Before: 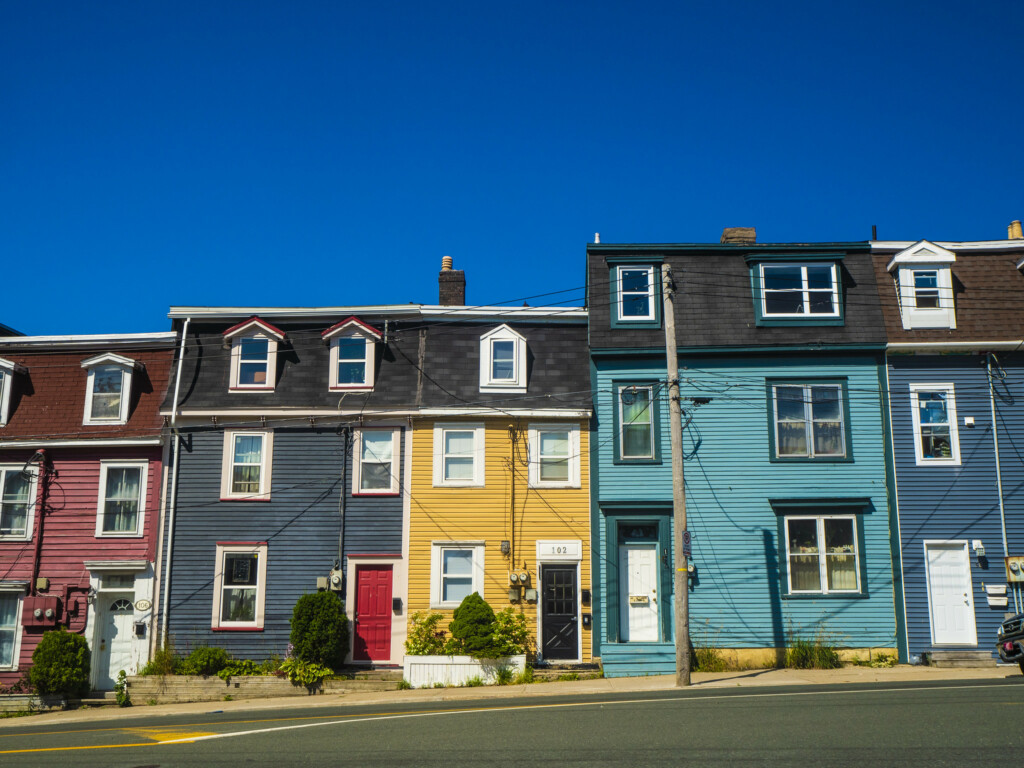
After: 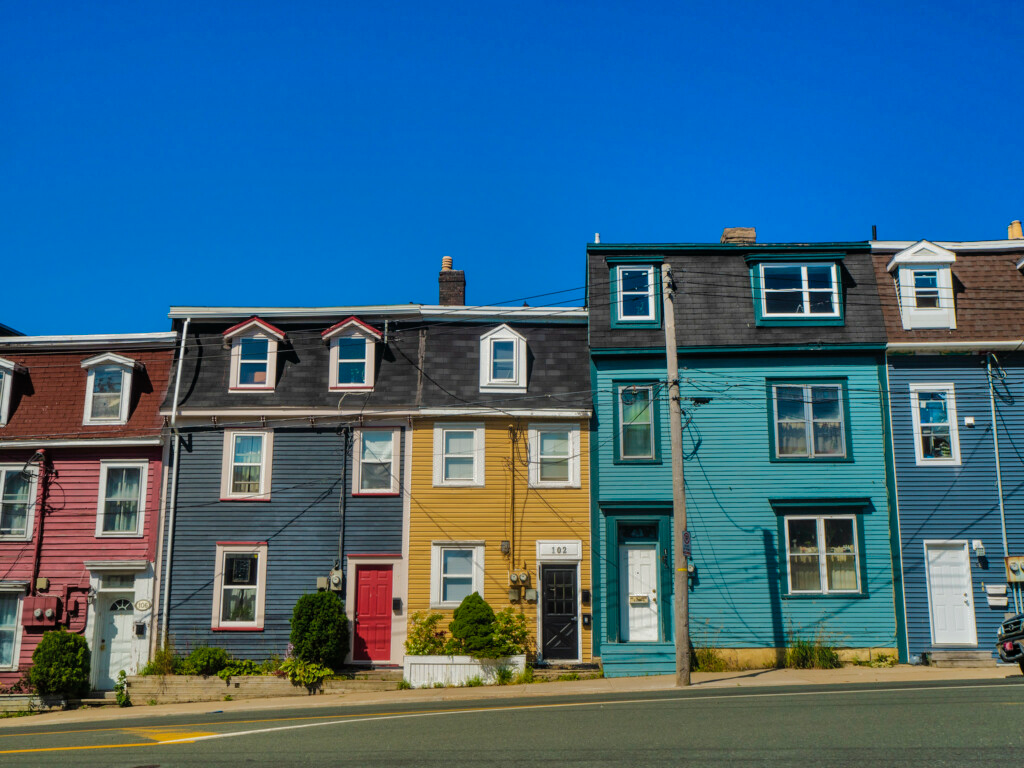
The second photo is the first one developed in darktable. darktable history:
base curve: curves: ch0 [(0, 0) (0.841, 0.609) (1, 1)]
shadows and highlights: shadows 75, highlights -25, soften with gaussian
